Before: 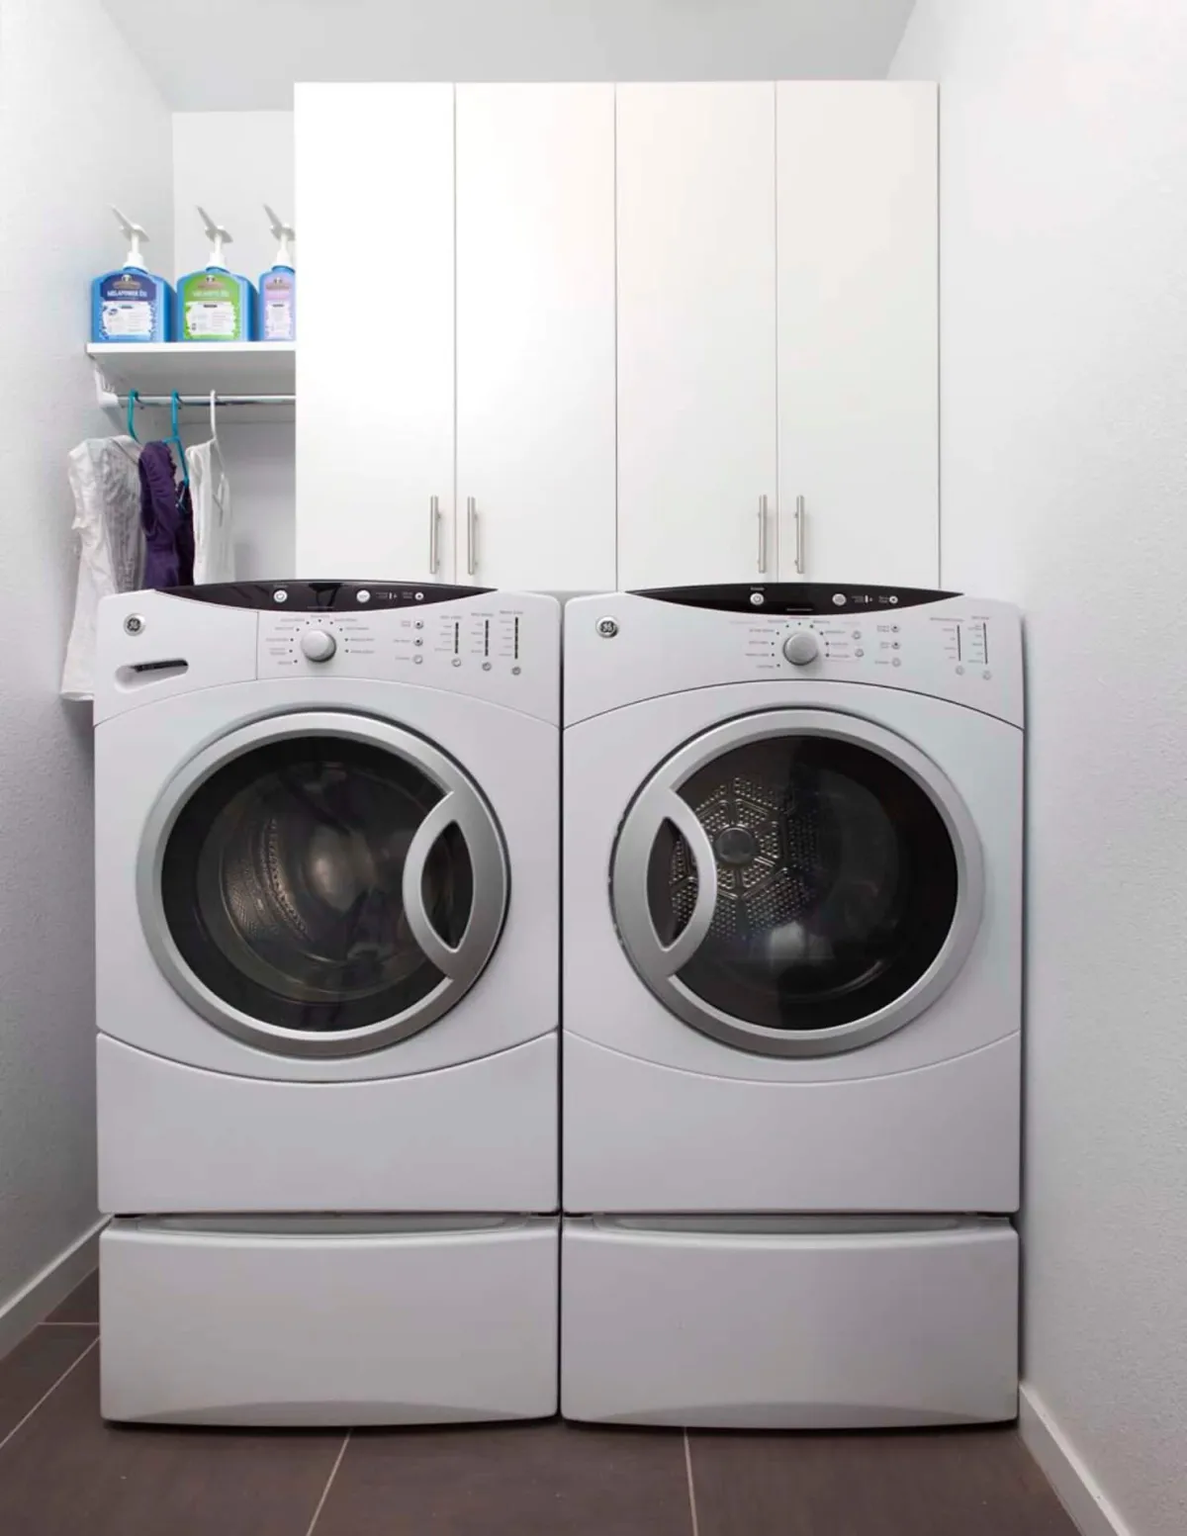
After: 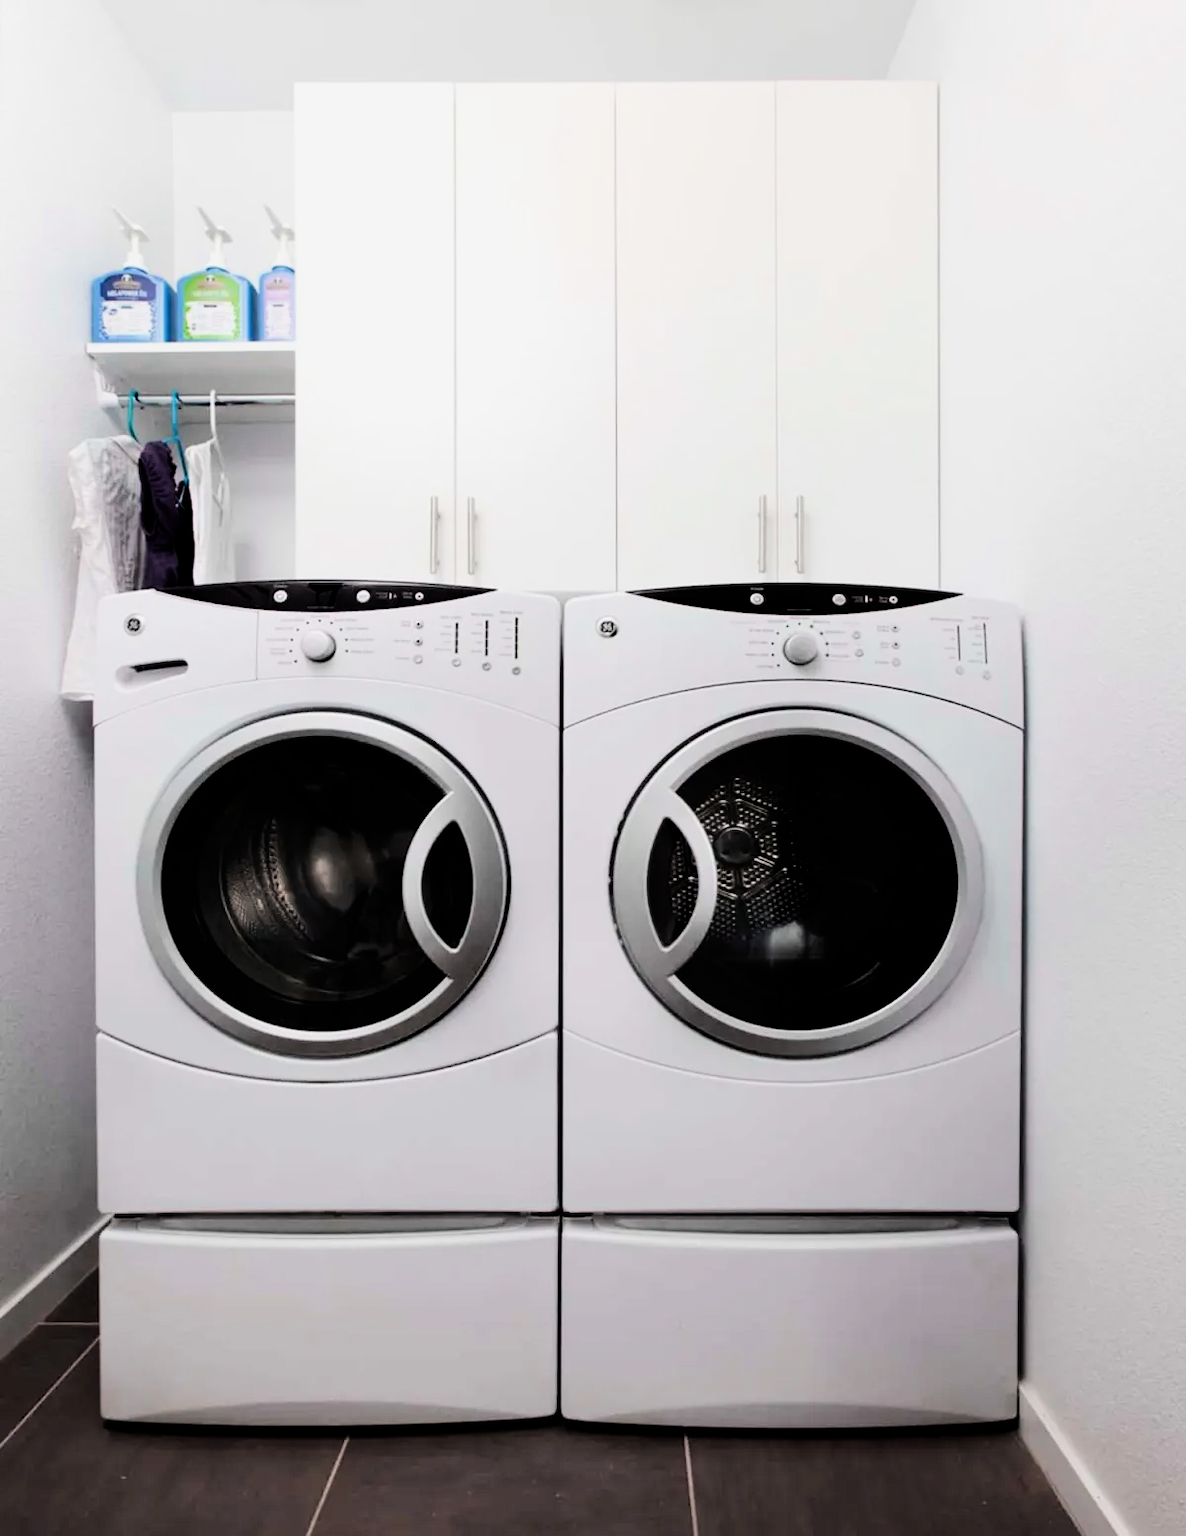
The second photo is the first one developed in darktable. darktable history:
tone equalizer: -8 EV -0.75 EV, -7 EV -0.7 EV, -6 EV -0.6 EV, -5 EV -0.4 EV, -3 EV 0.4 EV, -2 EV 0.6 EV, -1 EV 0.7 EV, +0 EV 0.75 EV, edges refinement/feathering 500, mask exposure compensation -1.57 EV, preserve details no
filmic rgb: black relative exposure -5 EV, hardness 2.88, contrast 1.2
